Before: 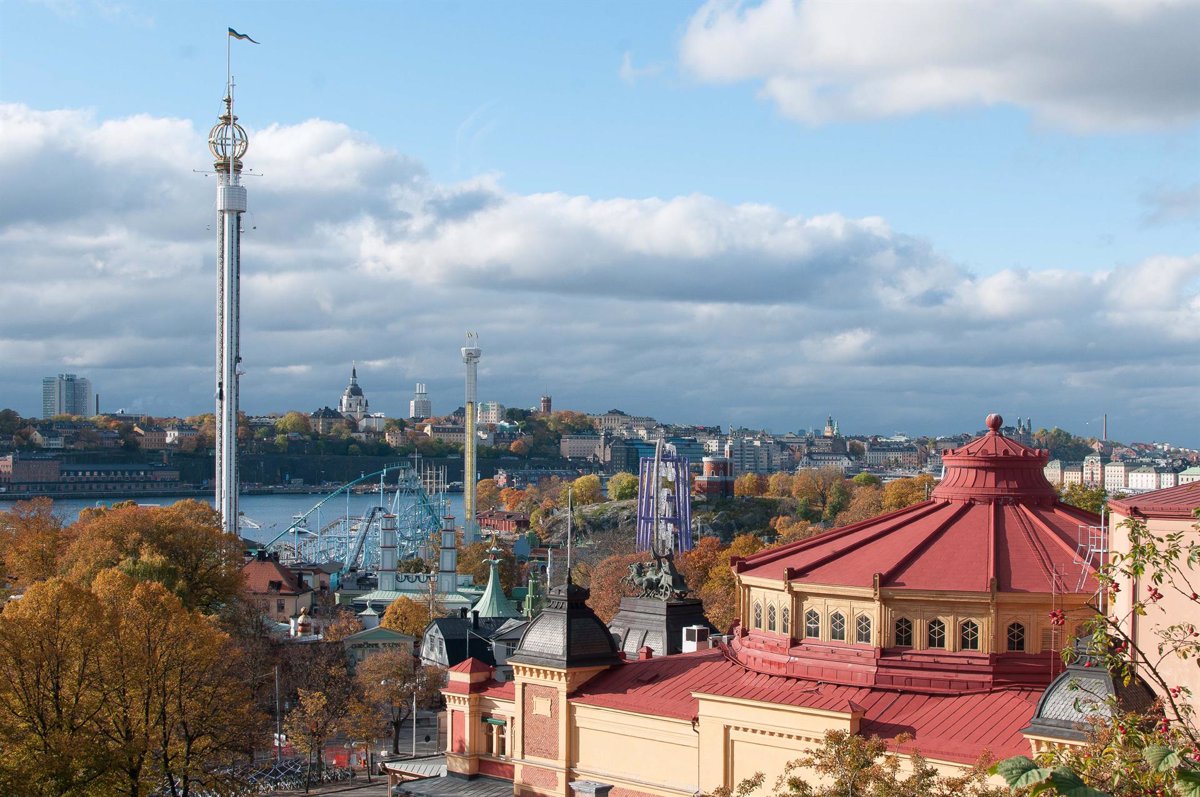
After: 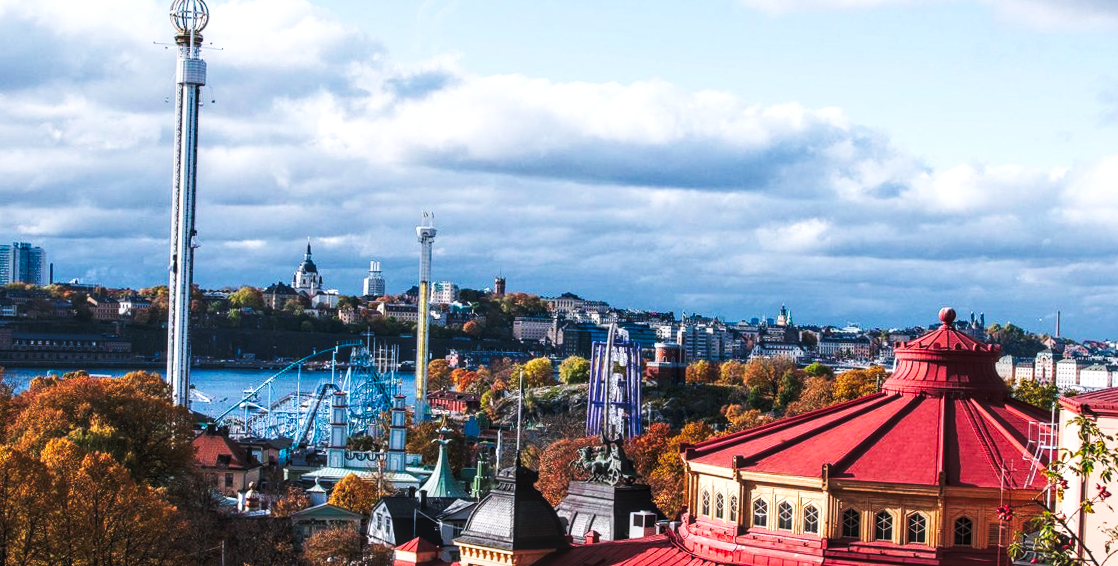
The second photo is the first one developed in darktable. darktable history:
crop and rotate: left 2.991%, top 13.302%, right 1.981%, bottom 12.636%
white balance: red 0.984, blue 1.059
tone curve: curves: ch0 [(0, 0) (0.003, 0.003) (0.011, 0.005) (0.025, 0.005) (0.044, 0.008) (0.069, 0.015) (0.1, 0.023) (0.136, 0.032) (0.177, 0.046) (0.224, 0.072) (0.277, 0.124) (0.335, 0.174) (0.399, 0.253) (0.468, 0.365) (0.543, 0.519) (0.623, 0.675) (0.709, 0.805) (0.801, 0.908) (0.898, 0.97) (1, 1)], preserve colors none
local contrast: highlights 61%, detail 143%, midtone range 0.428
exposure: black level correction -0.028, compensate highlight preservation false
rotate and perspective: rotation 1.57°, crop left 0.018, crop right 0.982, crop top 0.039, crop bottom 0.961
